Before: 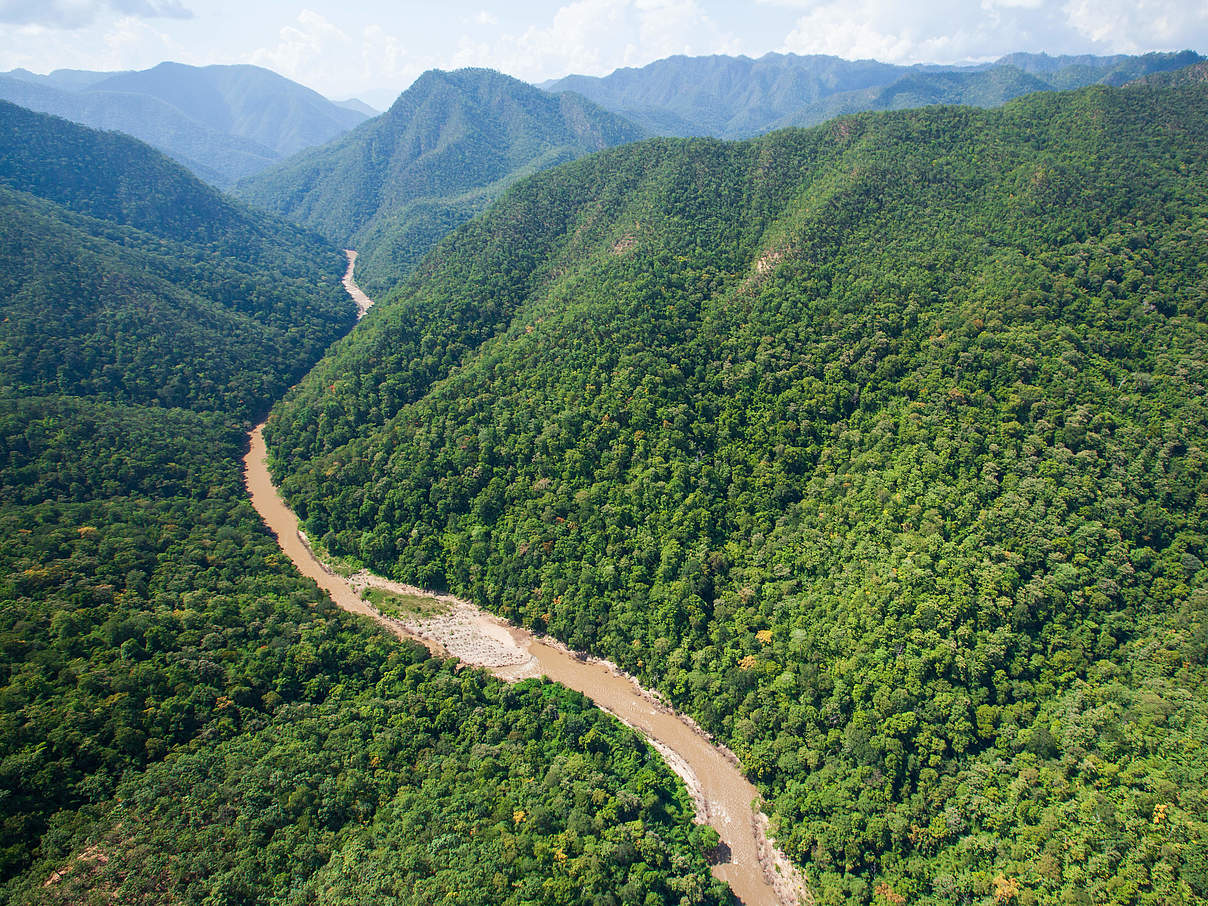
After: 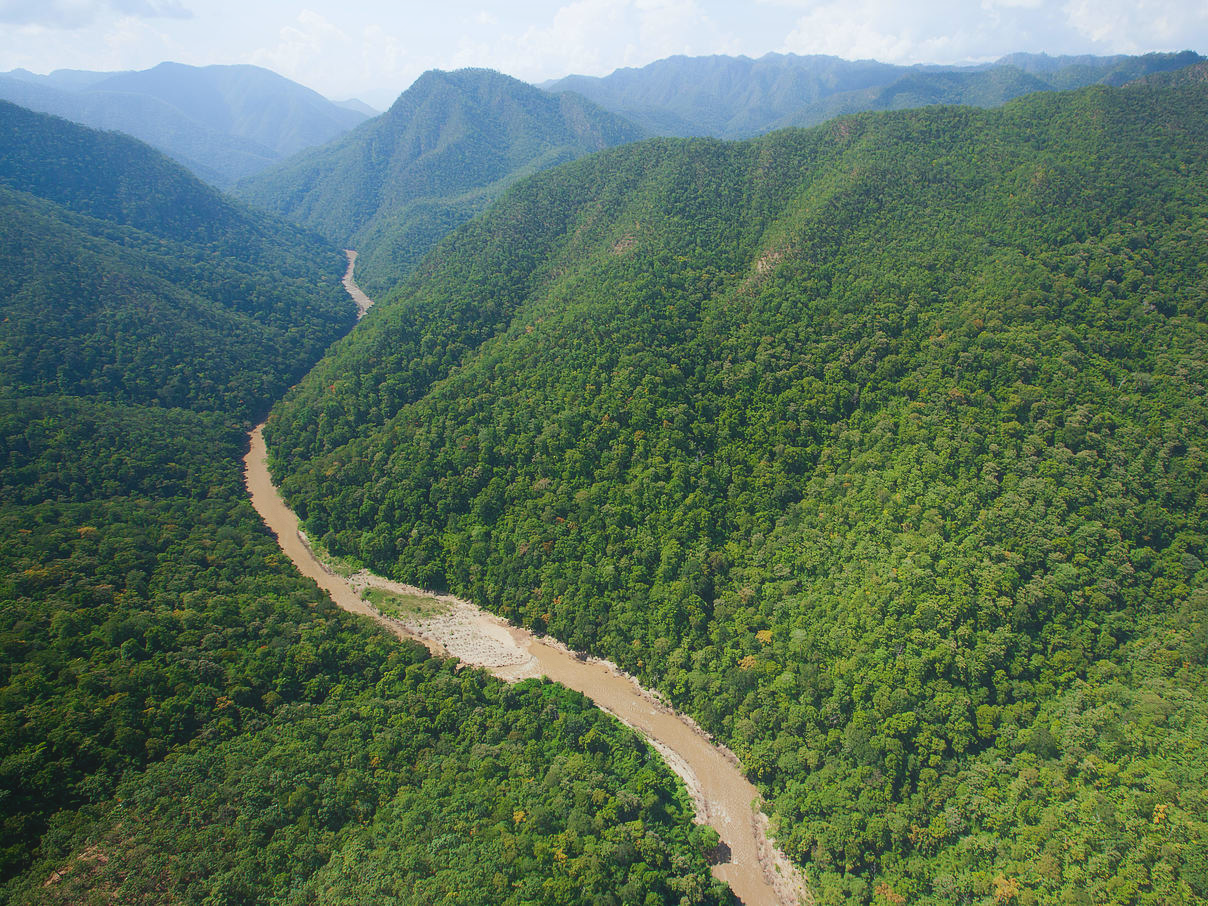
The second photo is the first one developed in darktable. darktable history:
contrast equalizer: octaves 7, y [[0.6 ×6], [0.55 ×6], [0 ×6], [0 ×6], [0 ×6]], mix -0.999
